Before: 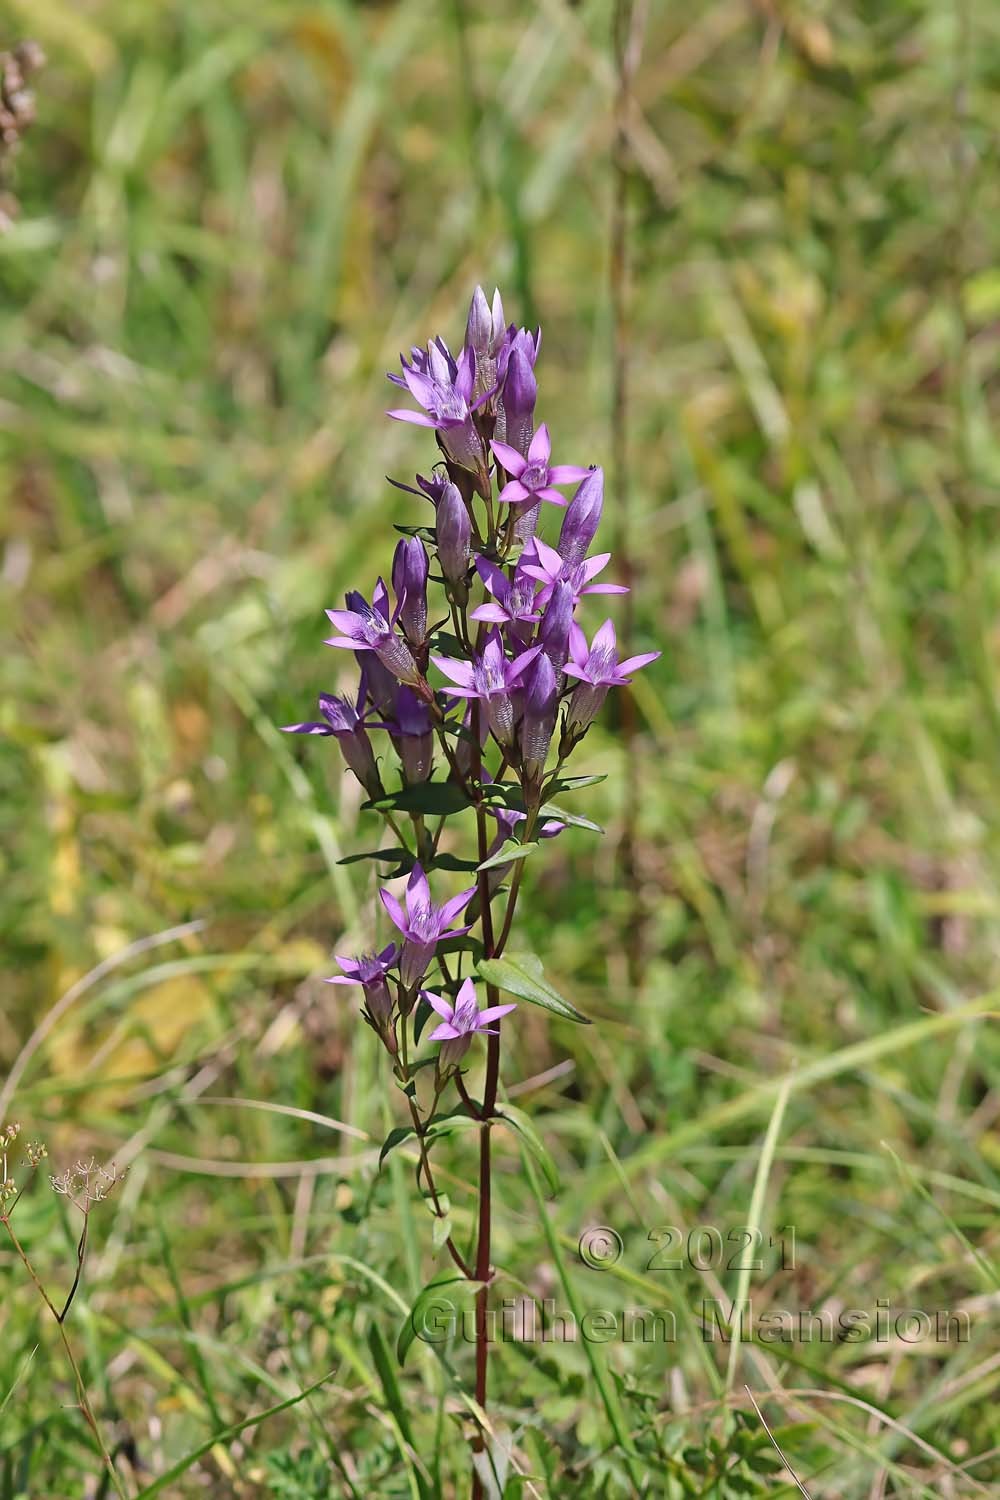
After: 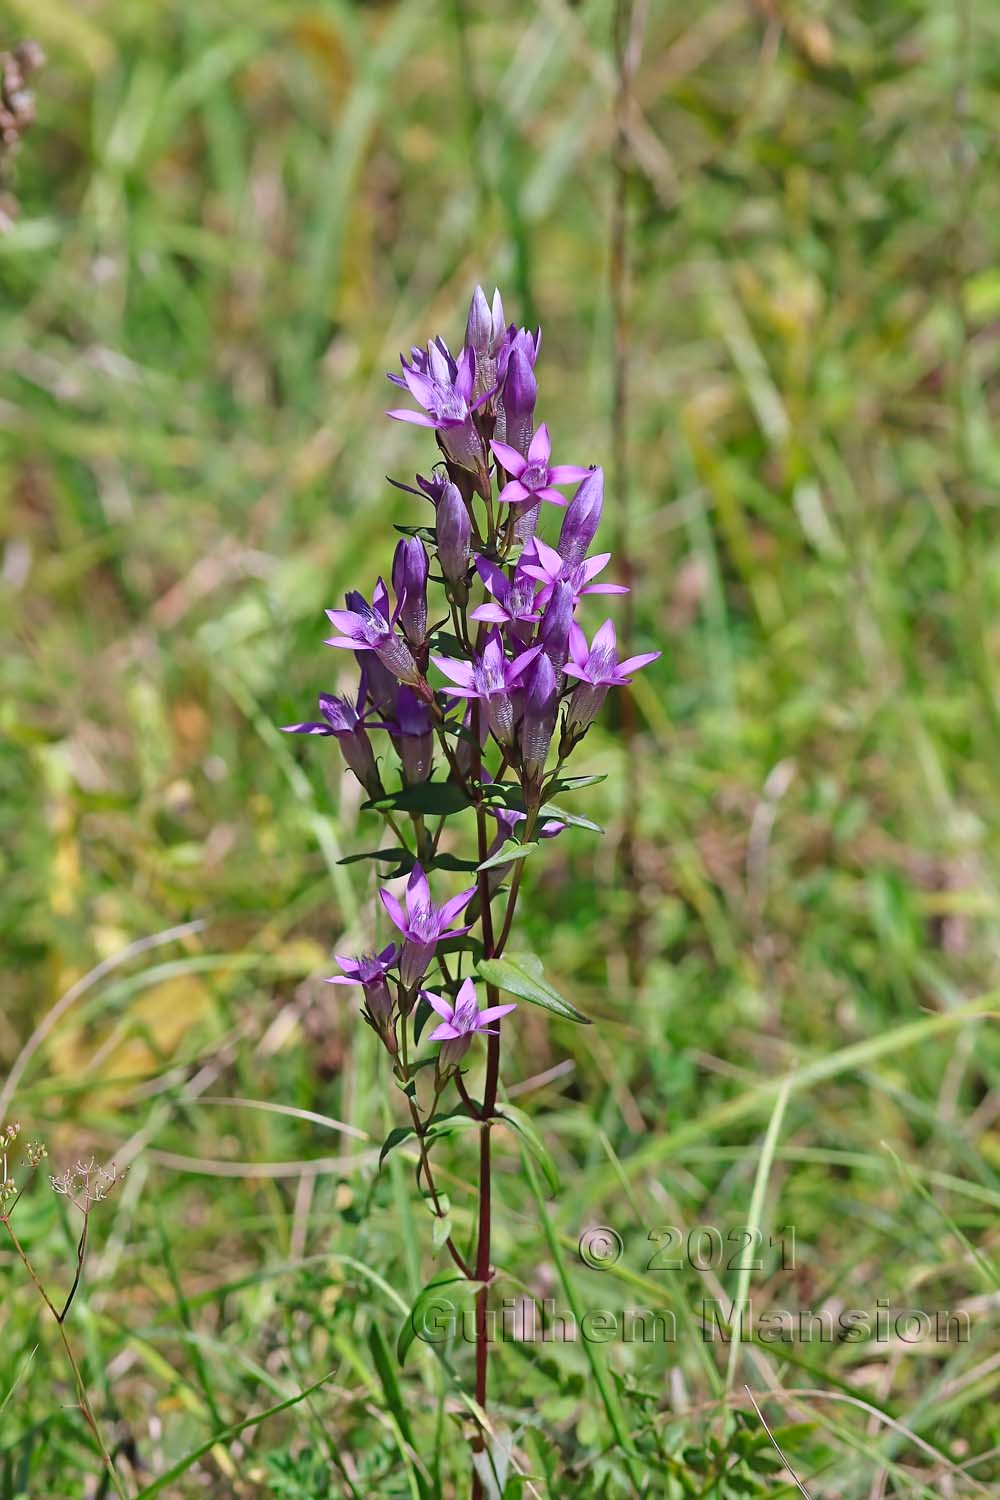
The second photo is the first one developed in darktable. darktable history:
color calibration: output R [0.946, 0.065, -0.013, 0], output G [-0.246, 1.264, -0.017, 0], output B [0.046, -0.098, 1.05, 0], illuminant as shot in camera, x 0.358, y 0.373, temperature 4628.91 K
